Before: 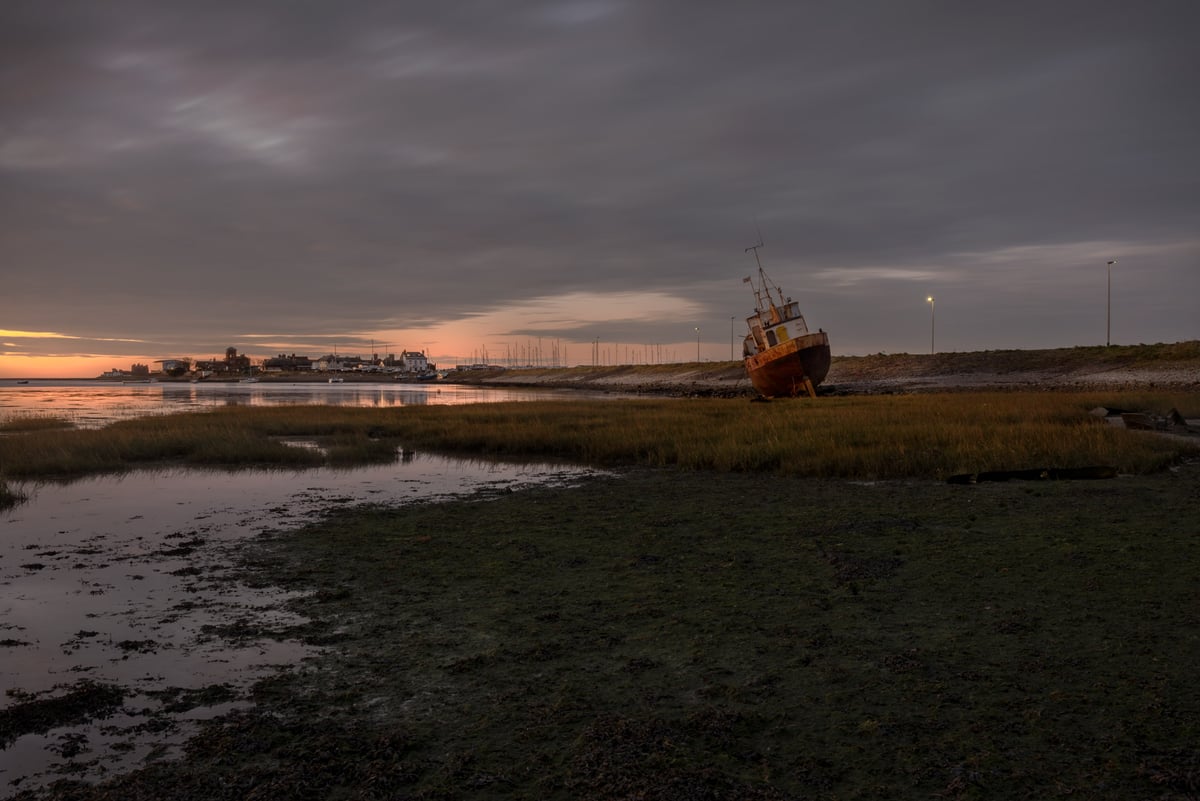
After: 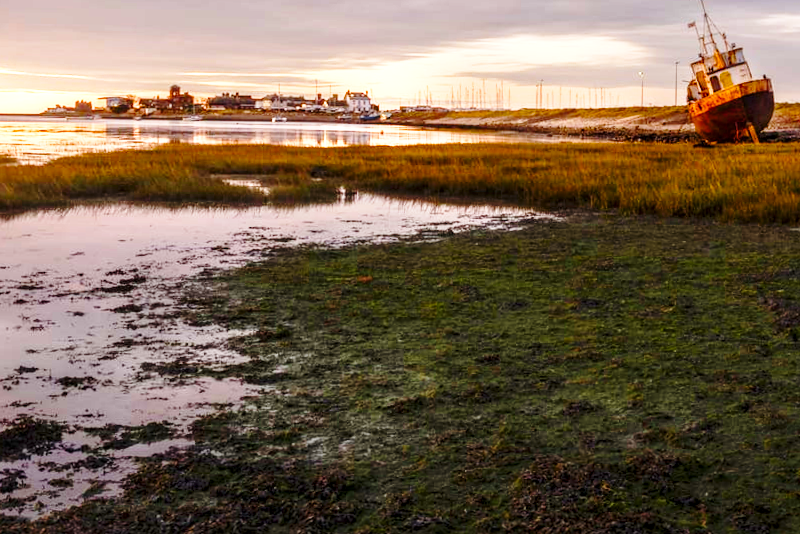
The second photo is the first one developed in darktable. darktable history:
color balance rgb: linear chroma grading › shadows -2.2%, linear chroma grading › highlights -15%, linear chroma grading › global chroma -10%, linear chroma grading › mid-tones -10%, perceptual saturation grading › global saturation 45%, perceptual saturation grading › highlights -50%, perceptual saturation grading › shadows 30%, perceptual brilliance grading › global brilliance 18%, global vibrance 45%
sharpen: radius 2.883, amount 0.868, threshold 47.523
crop and rotate: angle -0.82°, left 3.85%, top 31.828%, right 27.992%
base curve: curves: ch0 [(0, 0) (0.028, 0.03) (0.121, 0.232) (0.46, 0.748) (0.859, 0.968) (1, 1)], preserve colors none
exposure: black level correction 0, exposure 1.015 EV, compensate exposure bias true, compensate highlight preservation false
local contrast: on, module defaults
